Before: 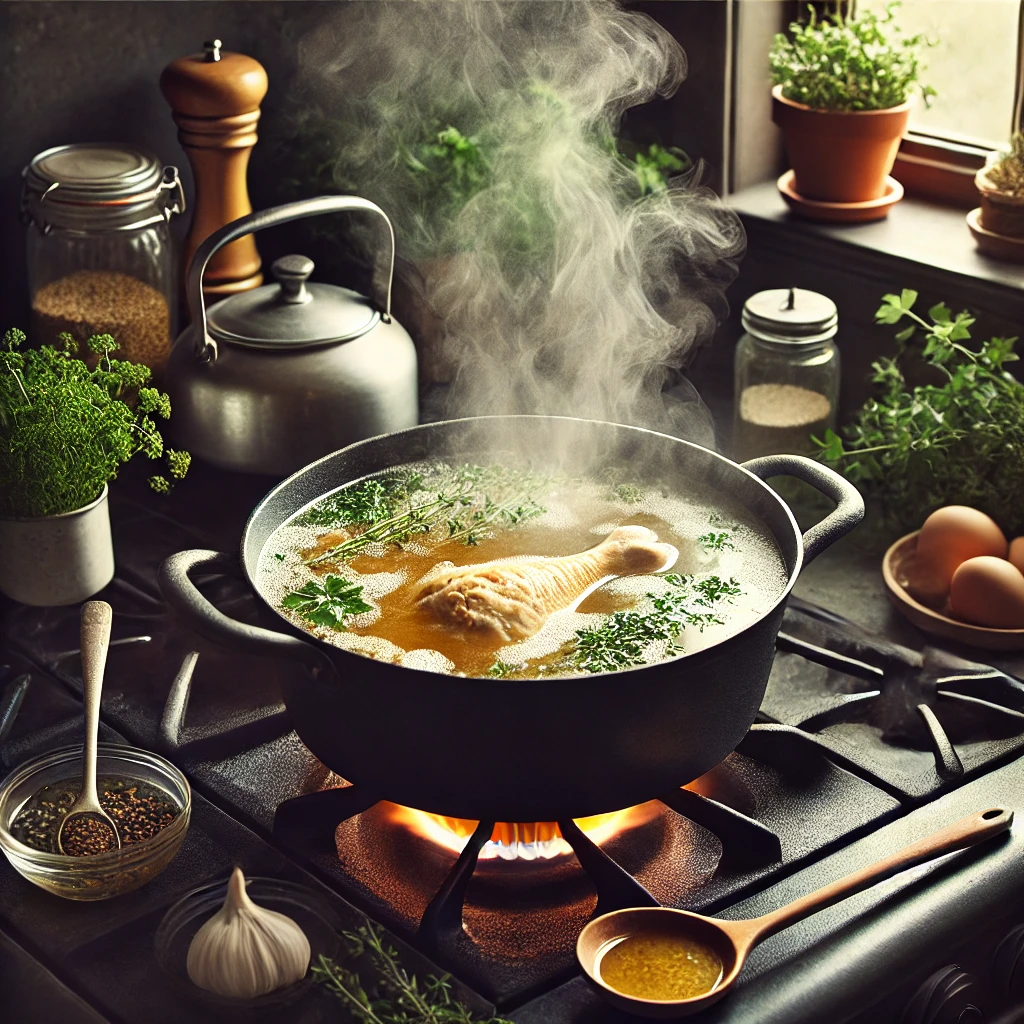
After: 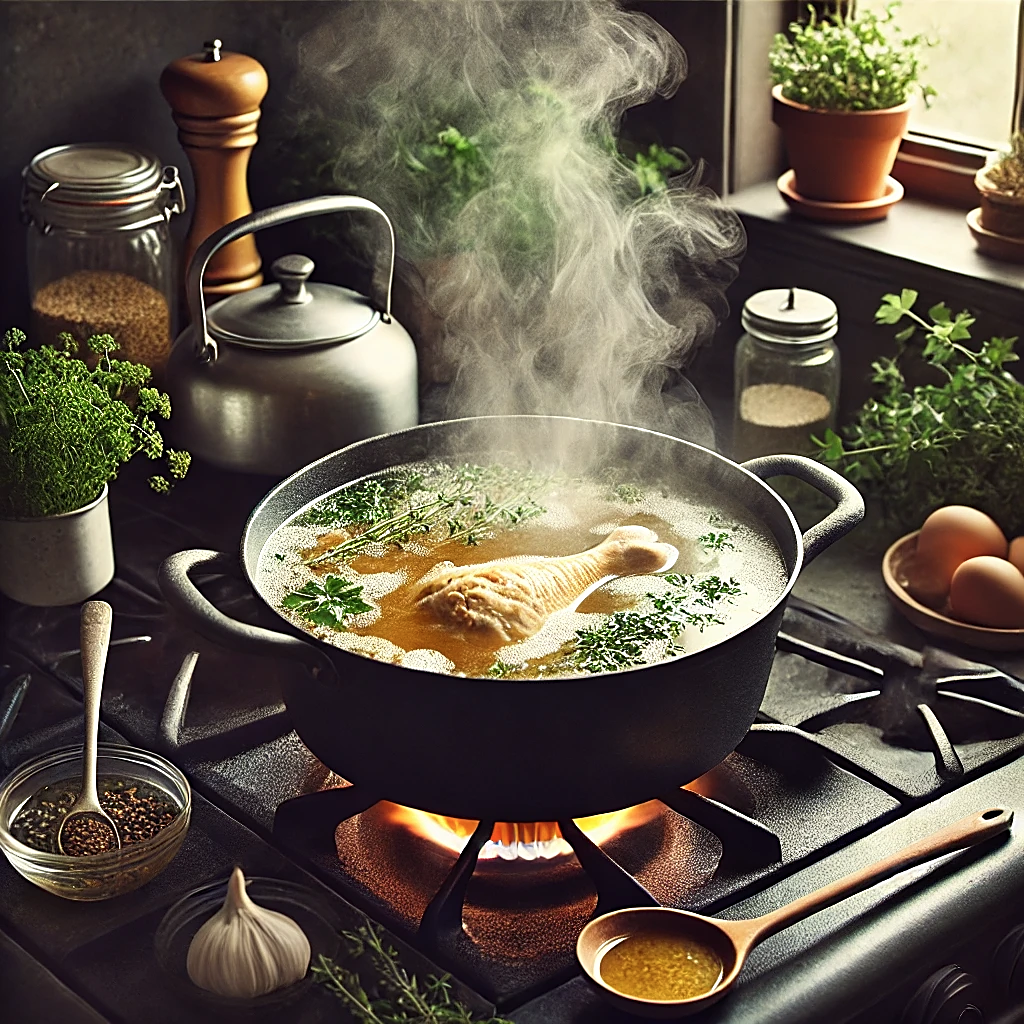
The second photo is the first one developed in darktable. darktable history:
sharpen: on, module defaults
color balance rgb: linear chroma grading › shadows -3%, linear chroma grading › highlights -4%
